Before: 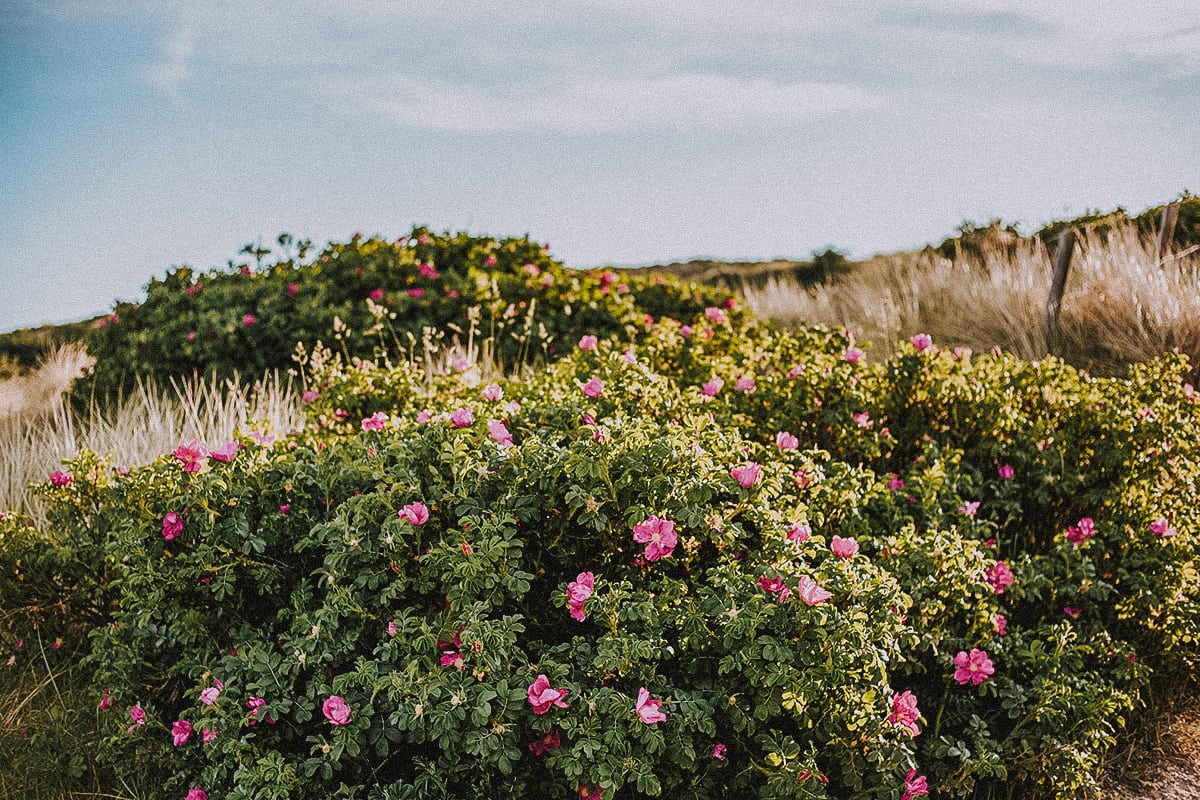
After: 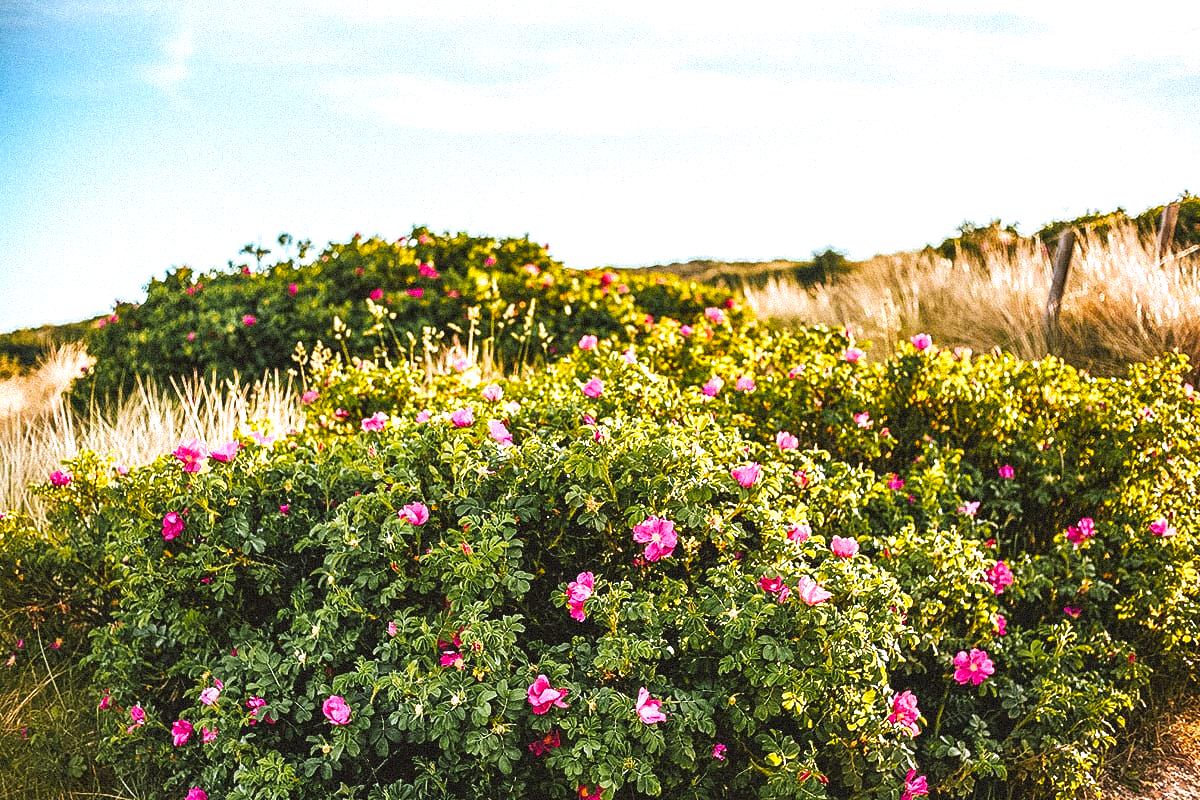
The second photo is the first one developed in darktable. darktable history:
color balance rgb: perceptual saturation grading › global saturation 30%, global vibrance 10%
exposure: black level correction 0, exposure 1 EV, compensate exposure bias true, compensate highlight preservation false
